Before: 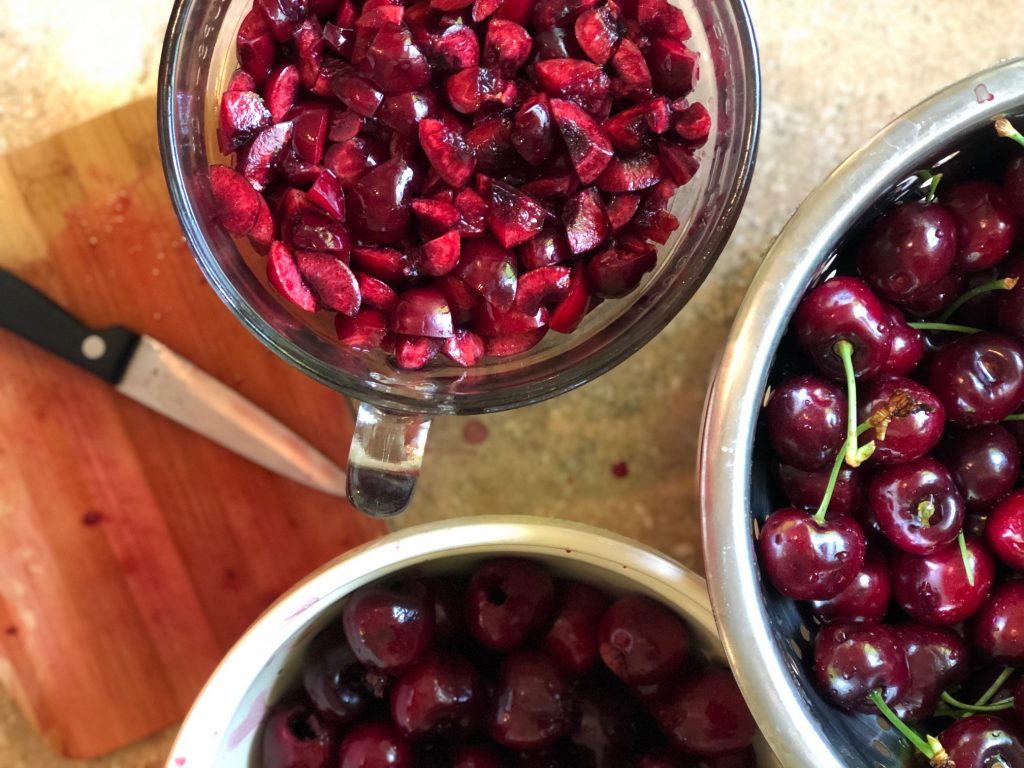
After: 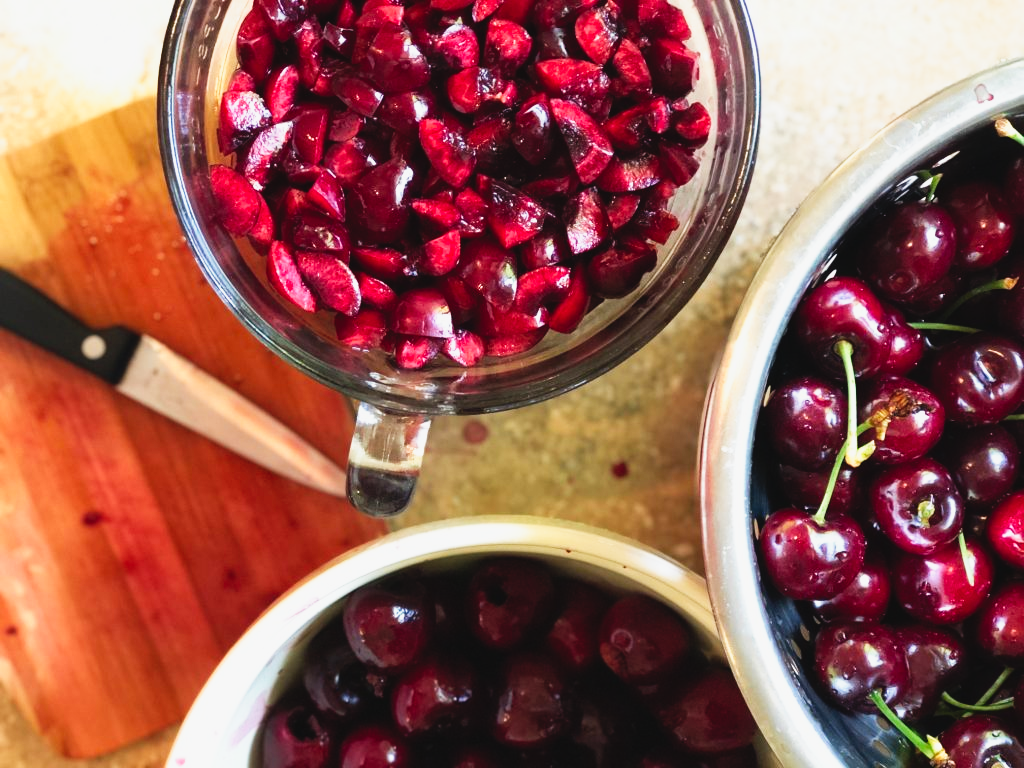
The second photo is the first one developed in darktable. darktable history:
tone curve: curves: ch0 [(0, 0.039) (0.104, 0.094) (0.285, 0.301) (0.673, 0.796) (0.845, 0.932) (0.994, 0.971)]; ch1 [(0, 0) (0.356, 0.385) (0.424, 0.405) (0.498, 0.502) (0.586, 0.57) (0.657, 0.642) (1, 1)]; ch2 [(0, 0) (0.424, 0.438) (0.46, 0.453) (0.515, 0.505) (0.557, 0.57) (0.612, 0.583) (0.722, 0.67) (1, 1)], preserve colors none
